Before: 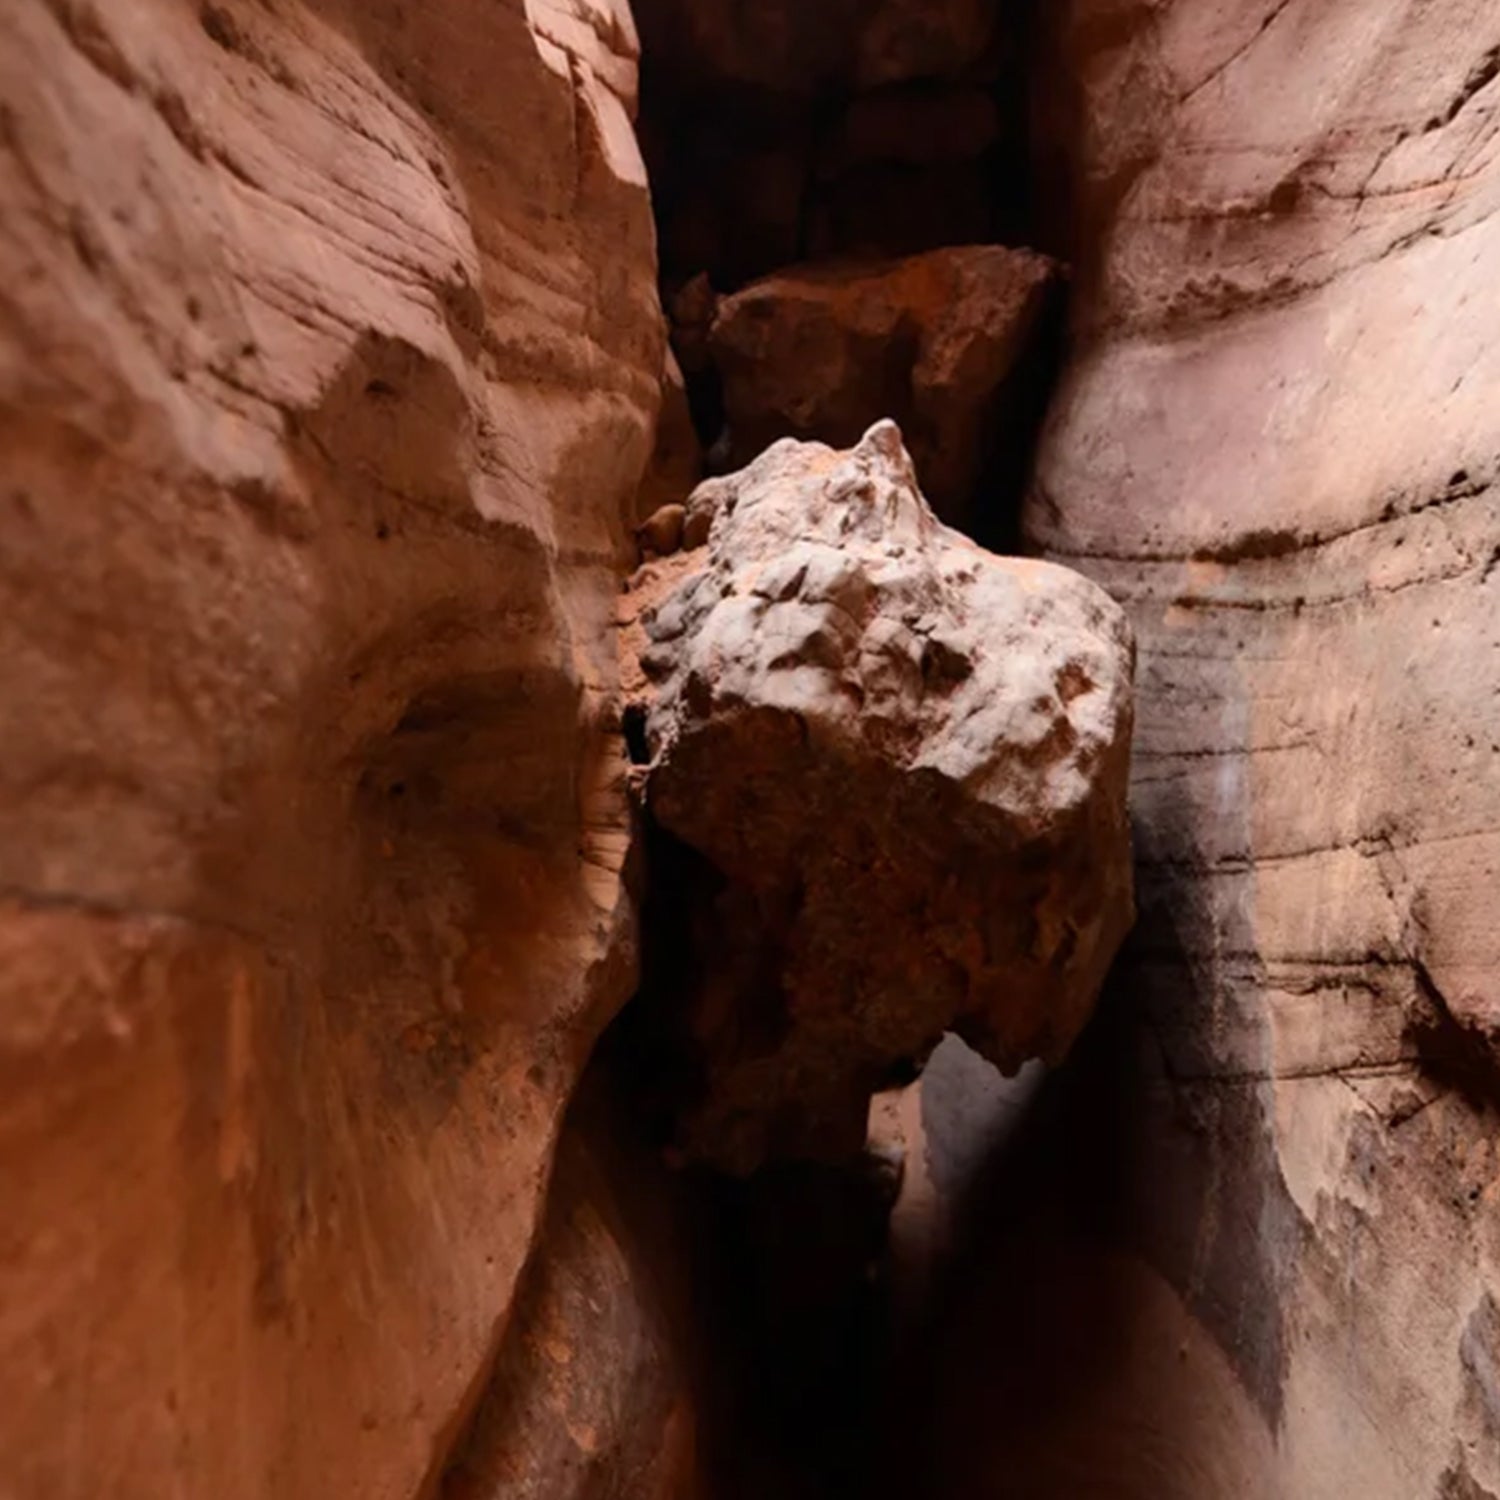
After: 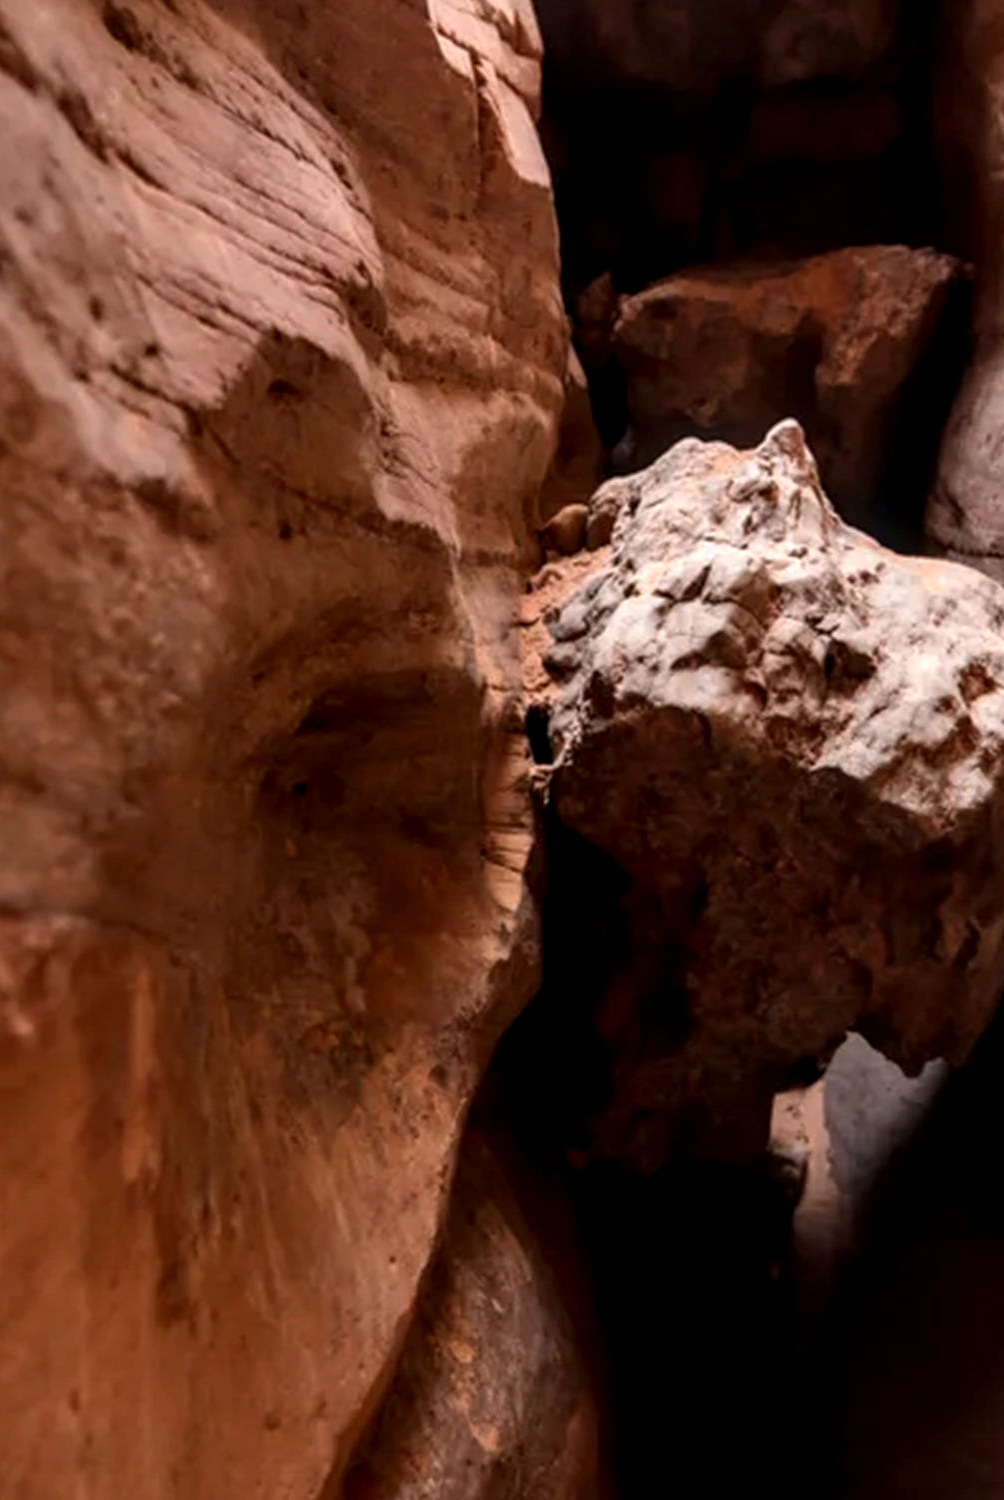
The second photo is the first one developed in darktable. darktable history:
crop and rotate: left 6.557%, right 26.459%
local contrast: detail 150%
